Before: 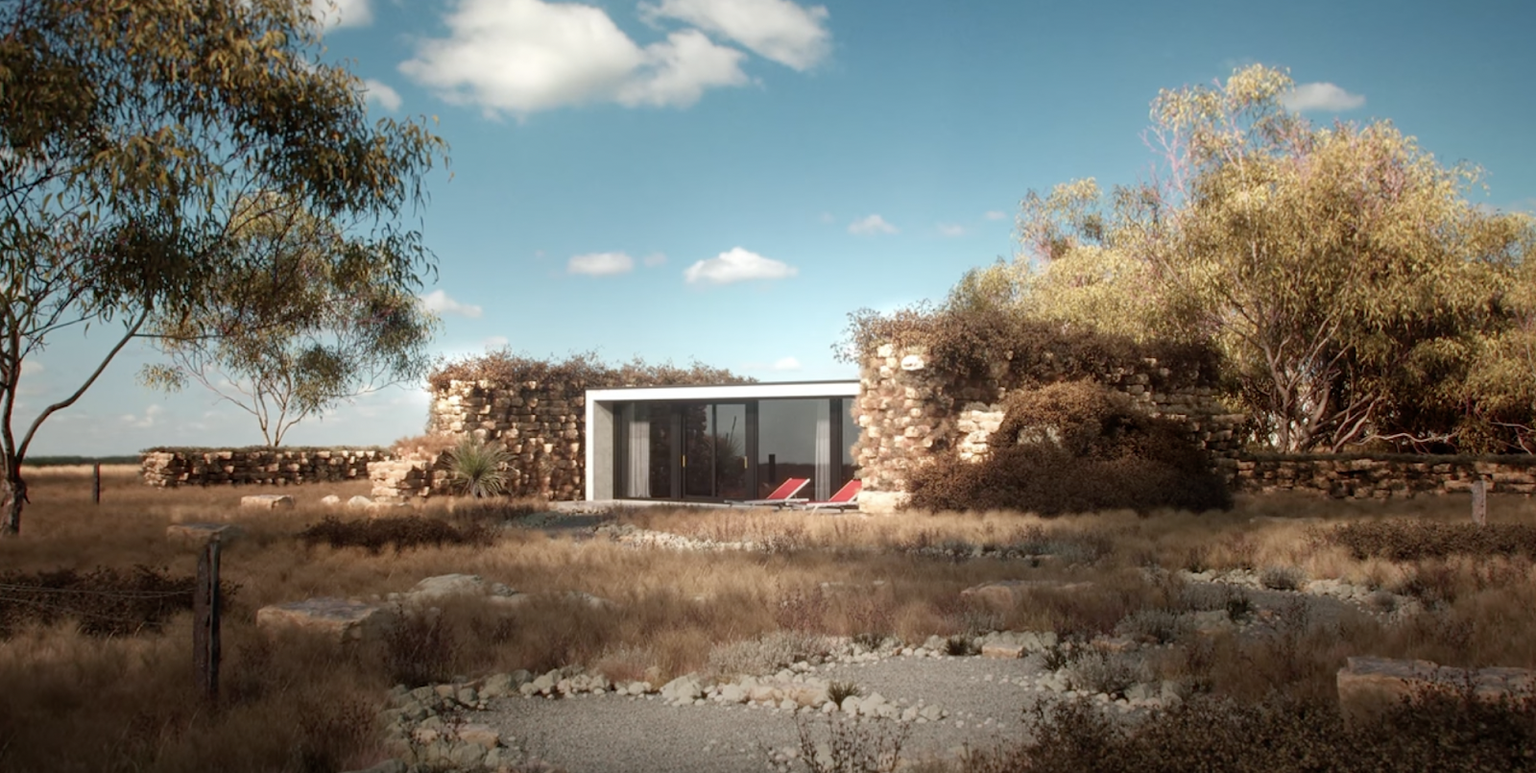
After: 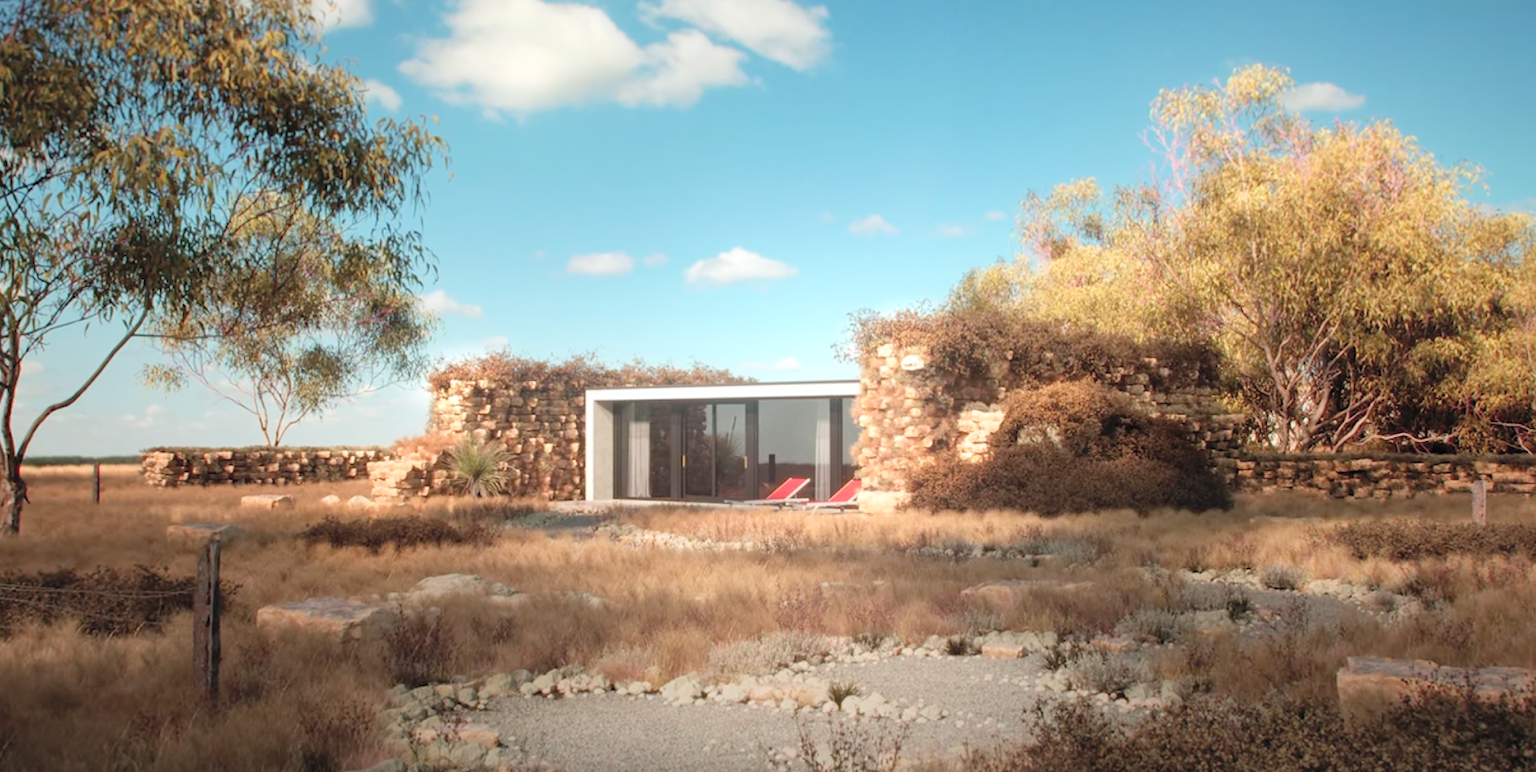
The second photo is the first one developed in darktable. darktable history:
contrast brightness saturation: contrast 0.095, brightness 0.301, saturation 0.136
